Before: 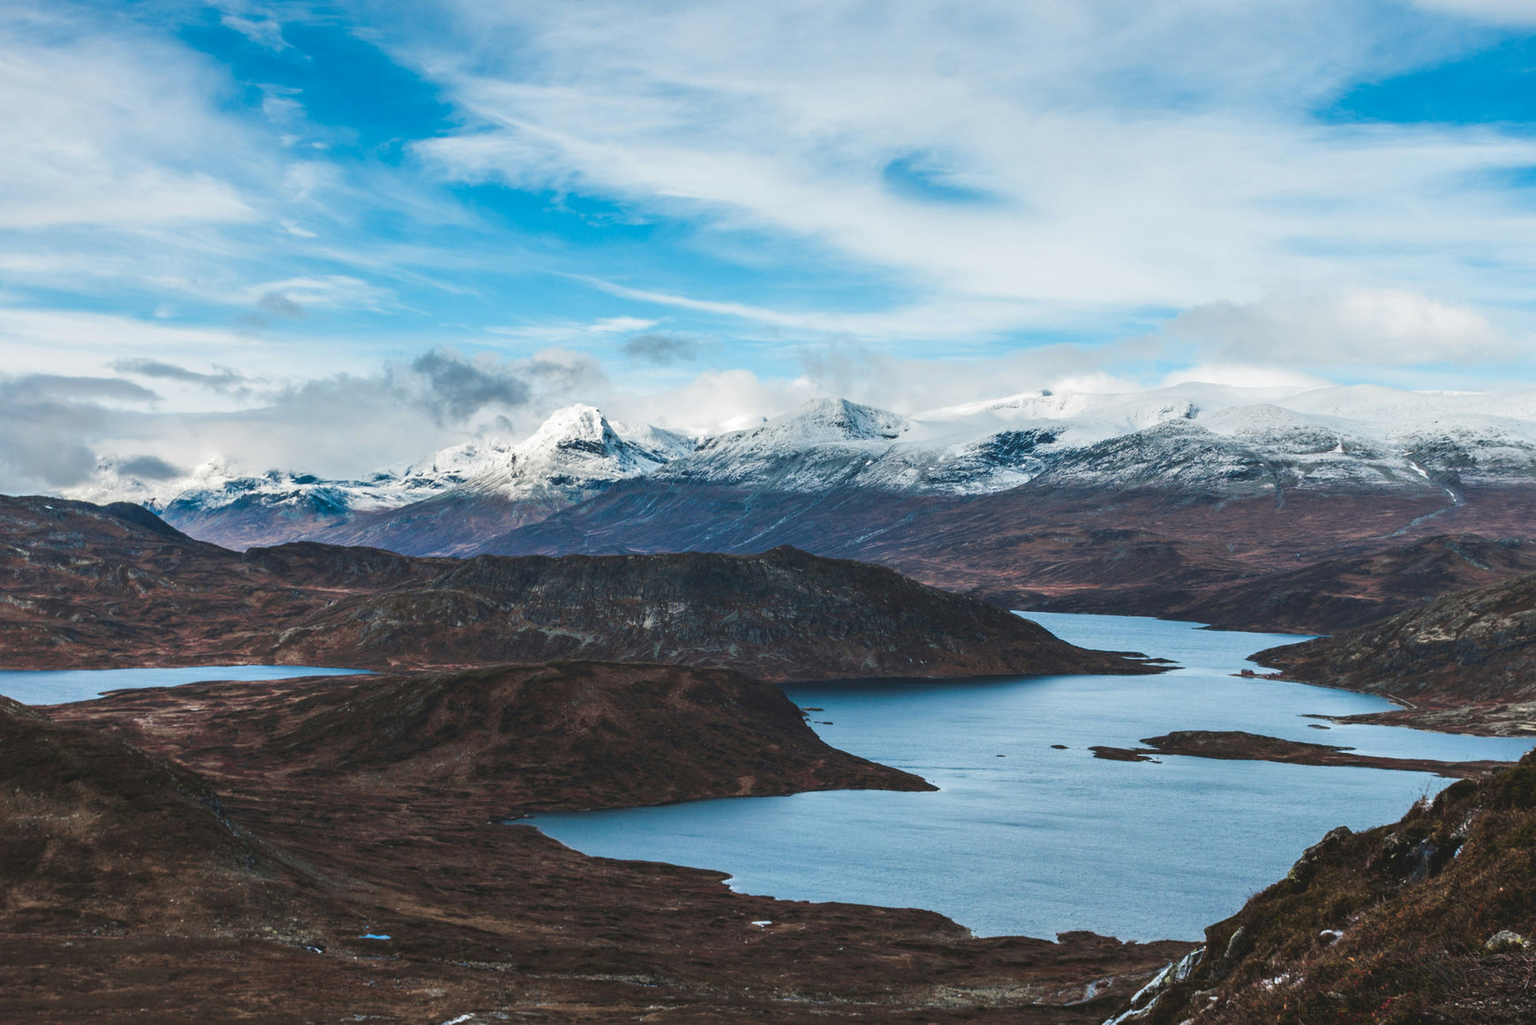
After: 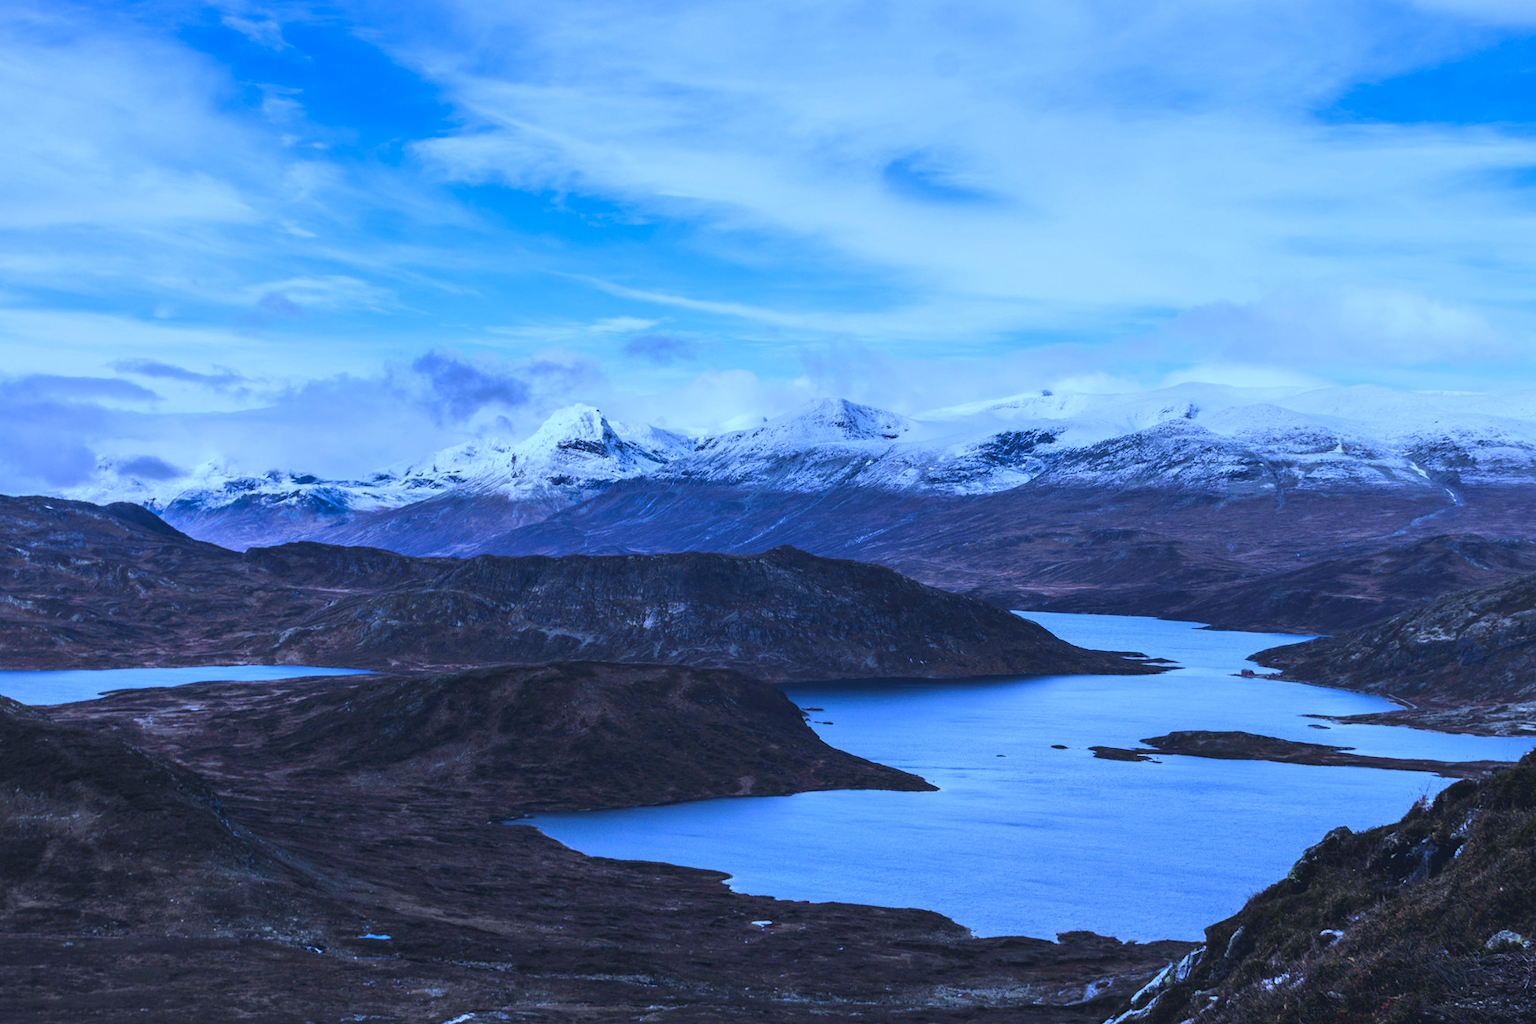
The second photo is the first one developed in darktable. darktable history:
exposure: black level correction 0.001, exposure -0.2 EV, compensate highlight preservation false
white balance: red 0.766, blue 1.537
